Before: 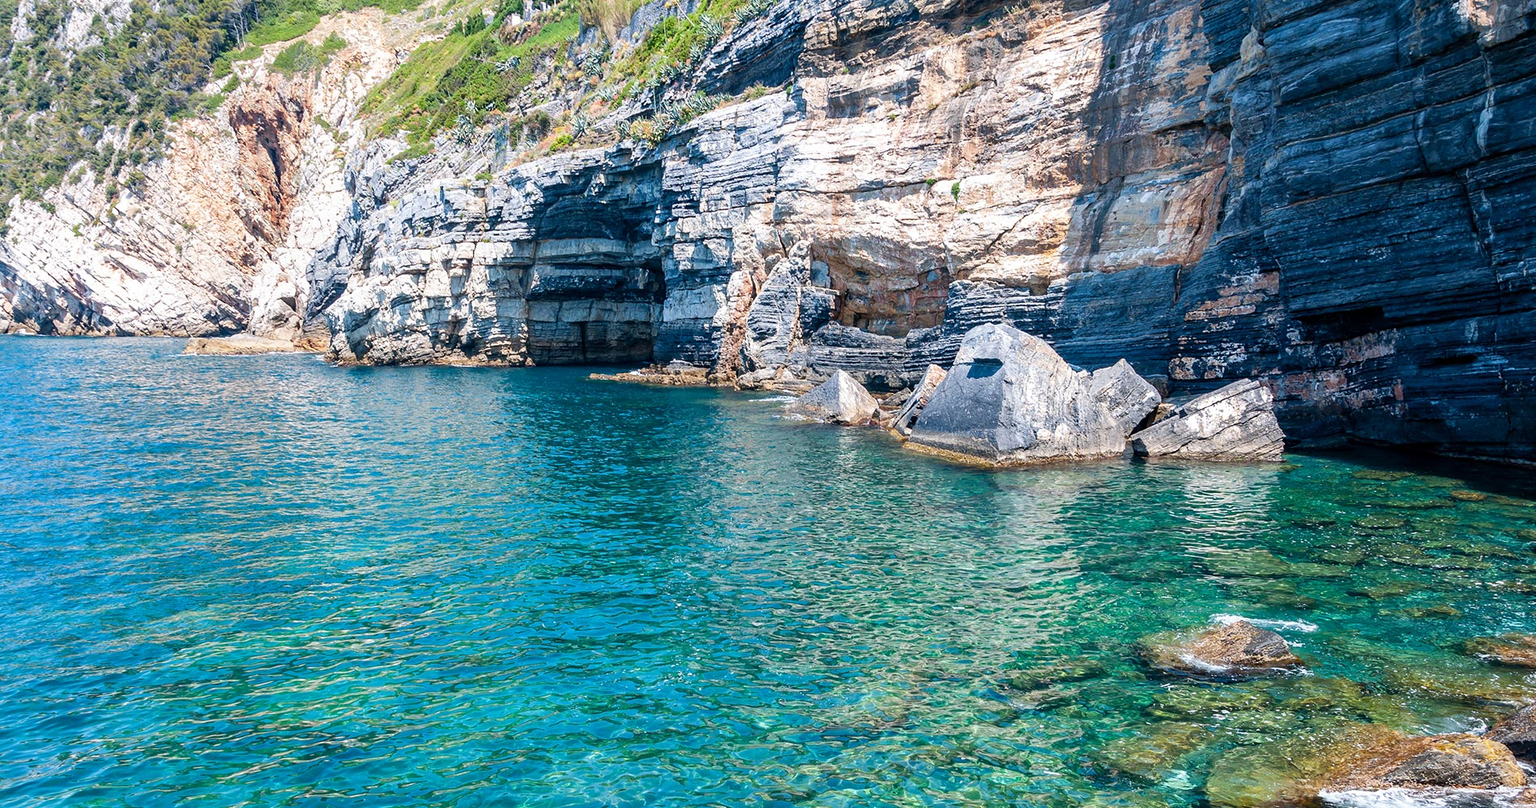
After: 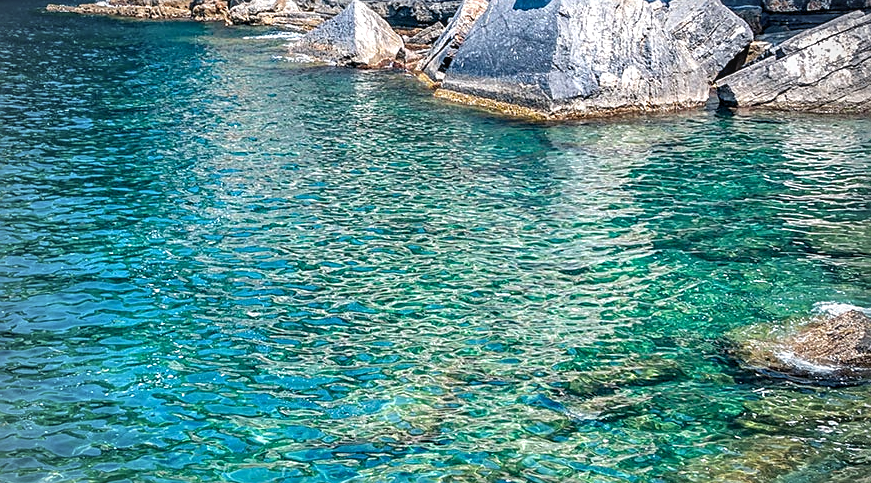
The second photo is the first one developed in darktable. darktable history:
levels: levels [0, 0.476, 0.951]
crop: left 35.976%, top 45.819%, right 18.162%, bottom 5.807%
vignetting: fall-off start 74.49%, fall-off radius 65.9%, brightness -0.628, saturation -0.68
local contrast: on, module defaults
sharpen: on, module defaults
